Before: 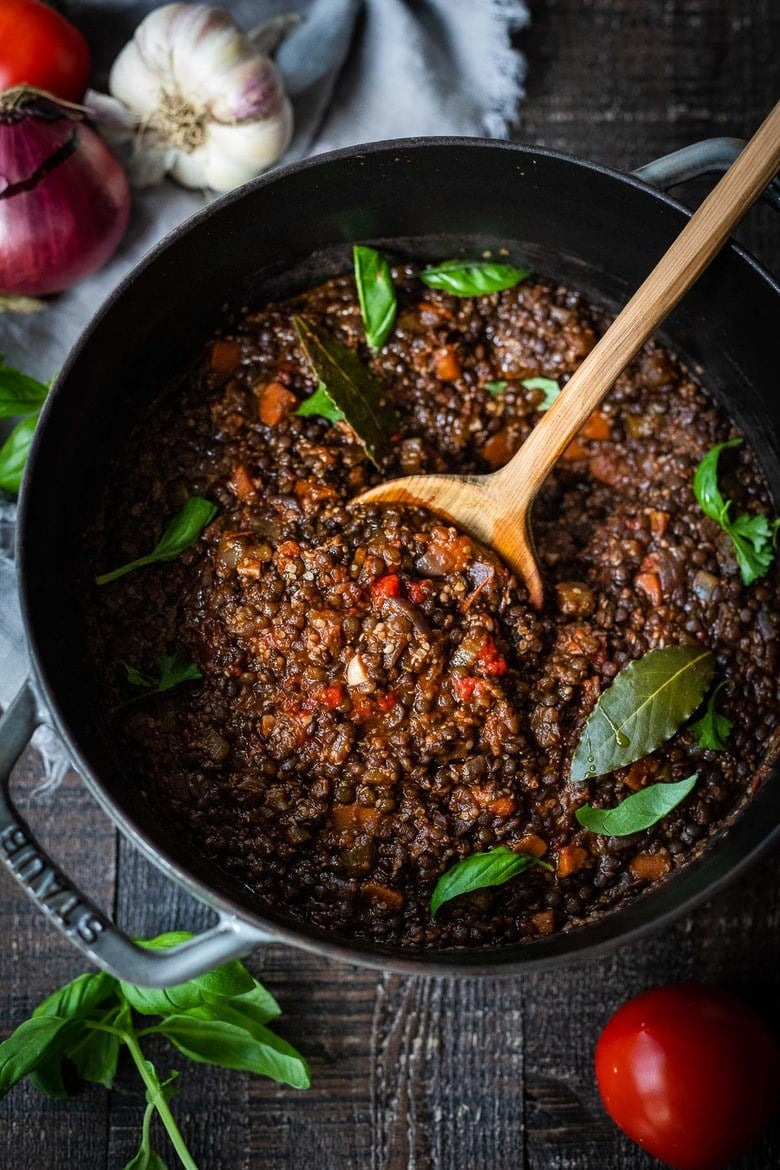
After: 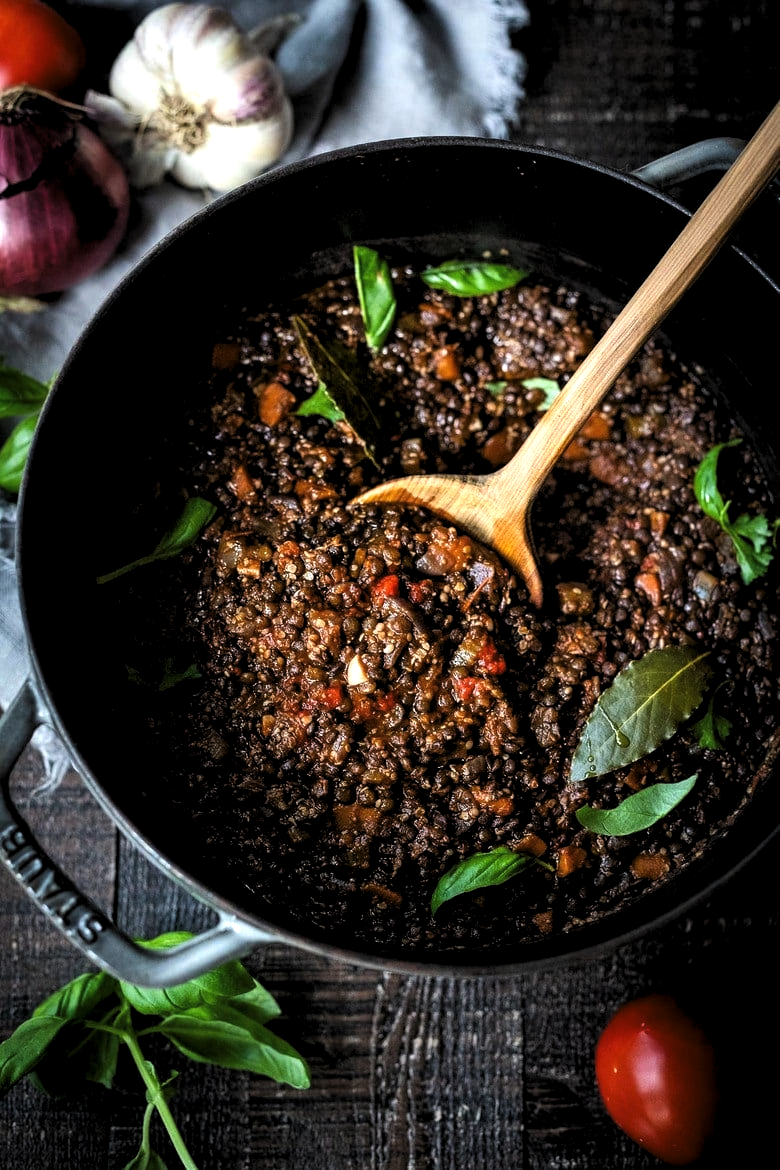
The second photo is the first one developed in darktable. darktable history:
exposure: black level correction 0.001, exposure 0.499 EV, compensate highlight preservation false
levels: black 8.51%, levels [0.116, 0.574, 1]
